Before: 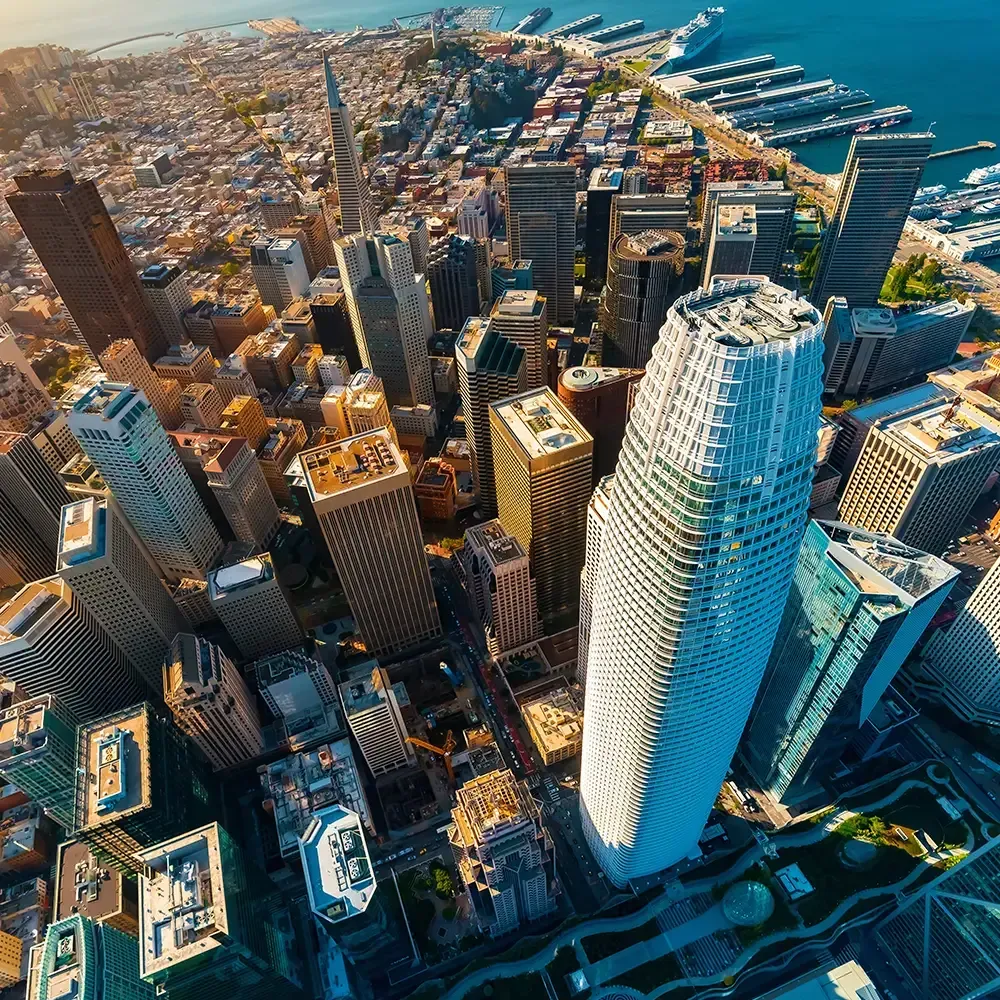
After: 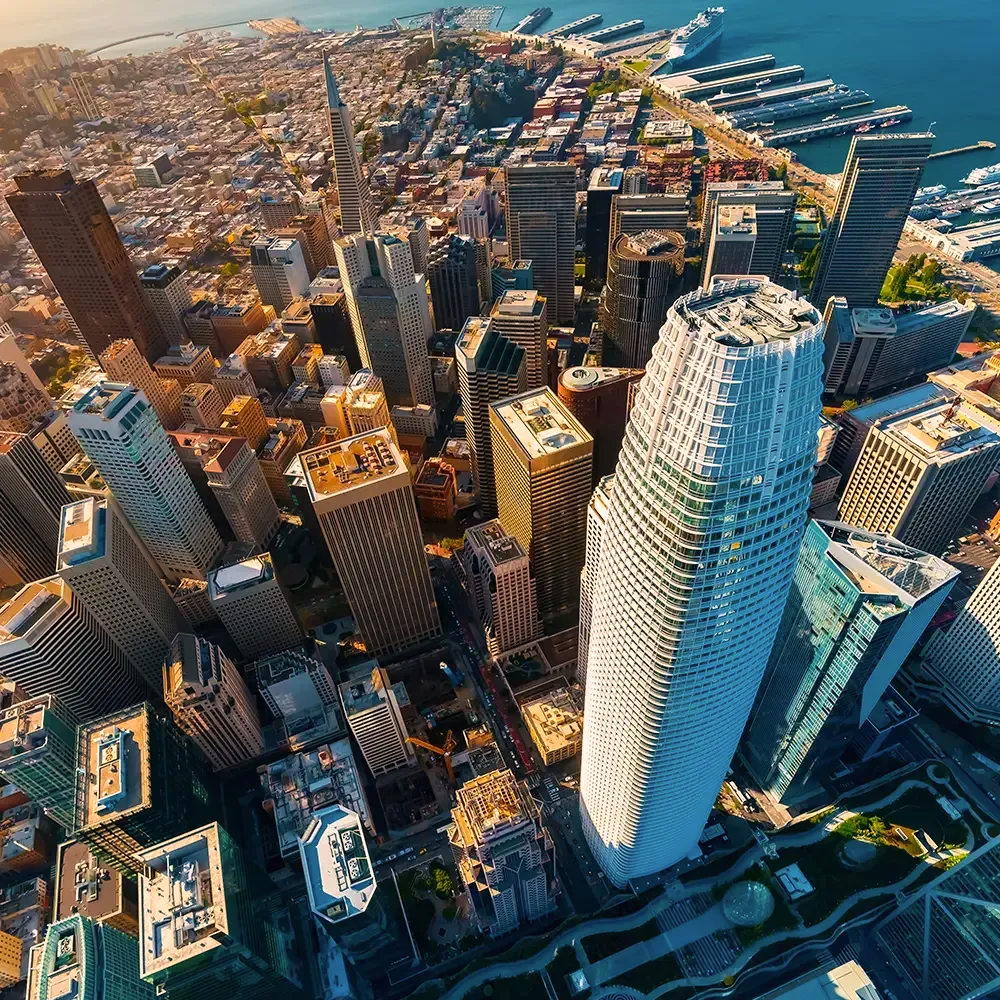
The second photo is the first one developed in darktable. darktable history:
color correction: highlights a* 5.9, highlights b* 4.89
